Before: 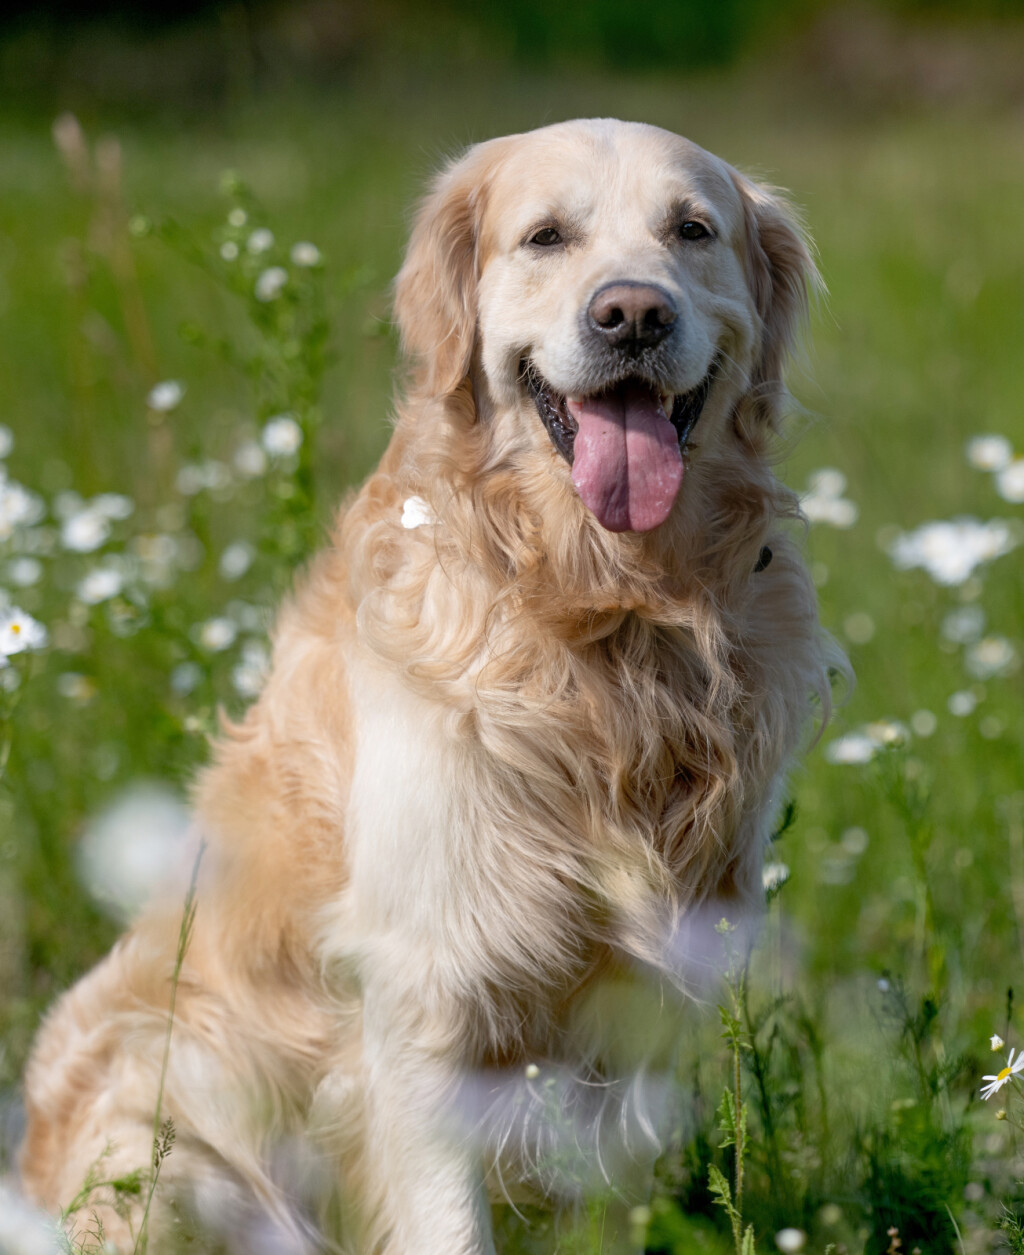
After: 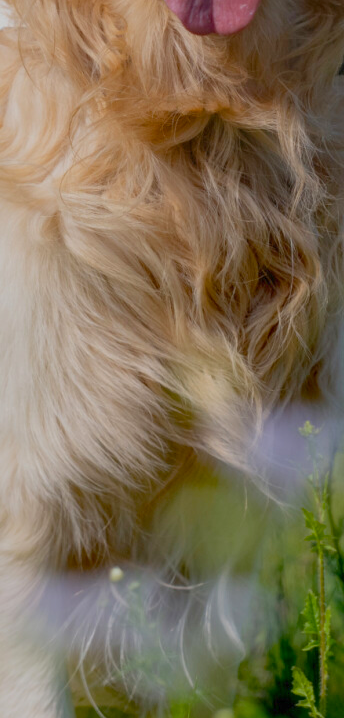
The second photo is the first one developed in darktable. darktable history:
shadows and highlights: shadows -20.49, white point adjustment -1.84, highlights -34.86
crop: left 40.654%, top 39.614%, right 25.714%, bottom 3.099%
color balance rgb: perceptual saturation grading › global saturation 25.323%, contrast -20.014%
